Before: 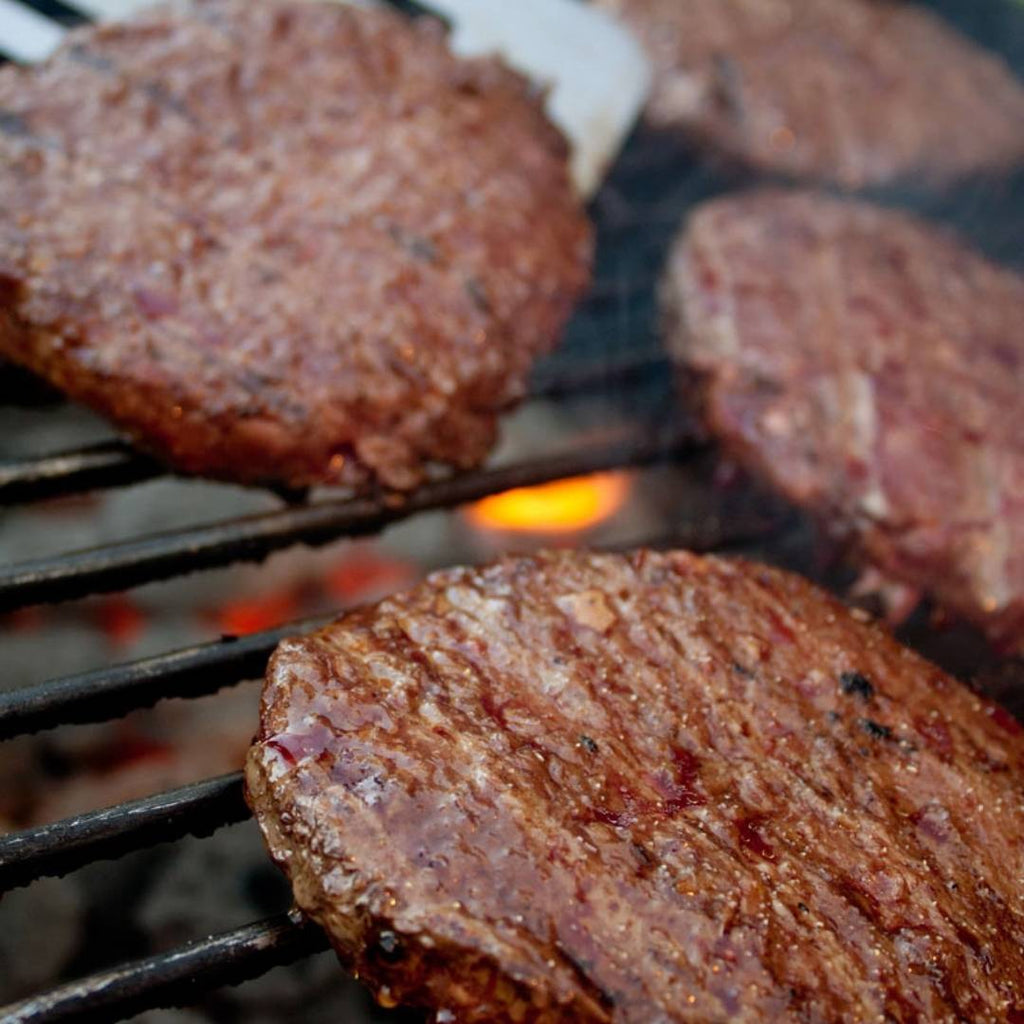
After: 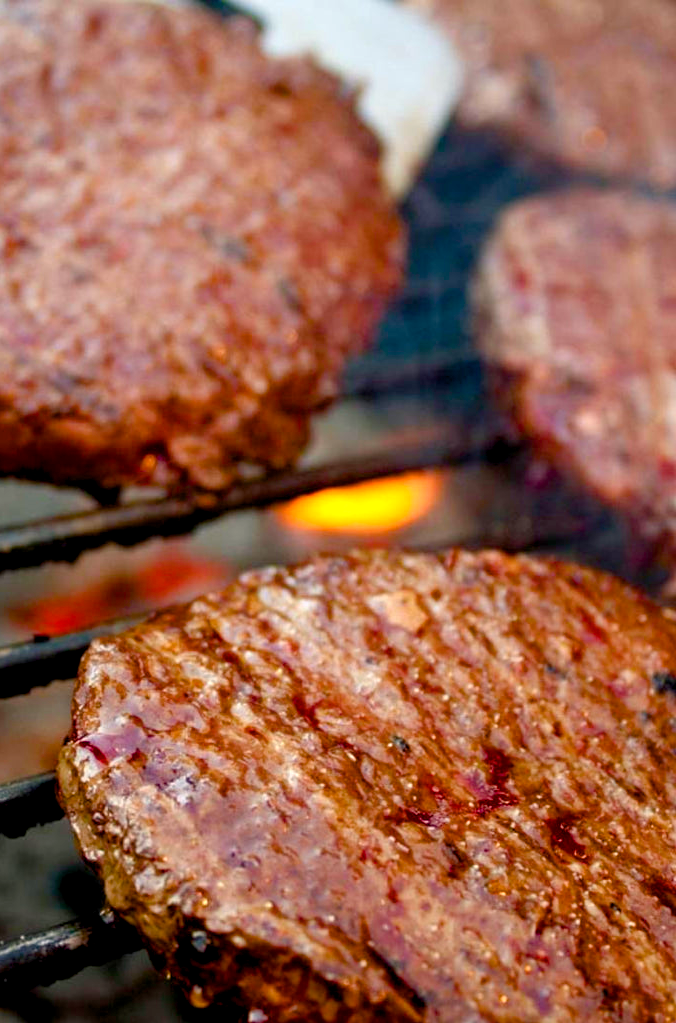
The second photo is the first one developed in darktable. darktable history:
color balance rgb: shadows lift › chroma 1%, shadows lift › hue 240.84°, highlights gain › chroma 2%, highlights gain › hue 73.2°, global offset › luminance -0.5%, perceptual saturation grading › global saturation 20%, perceptual saturation grading › highlights -25%, perceptual saturation grading › shadows 50%, global vibrance 25.26%
crop and rotate: left 18.442%, right 15.508%
exposure: black level correction 0, exposure 0.5 EV, compensate exposure bias true, compensate highlight preservation false
